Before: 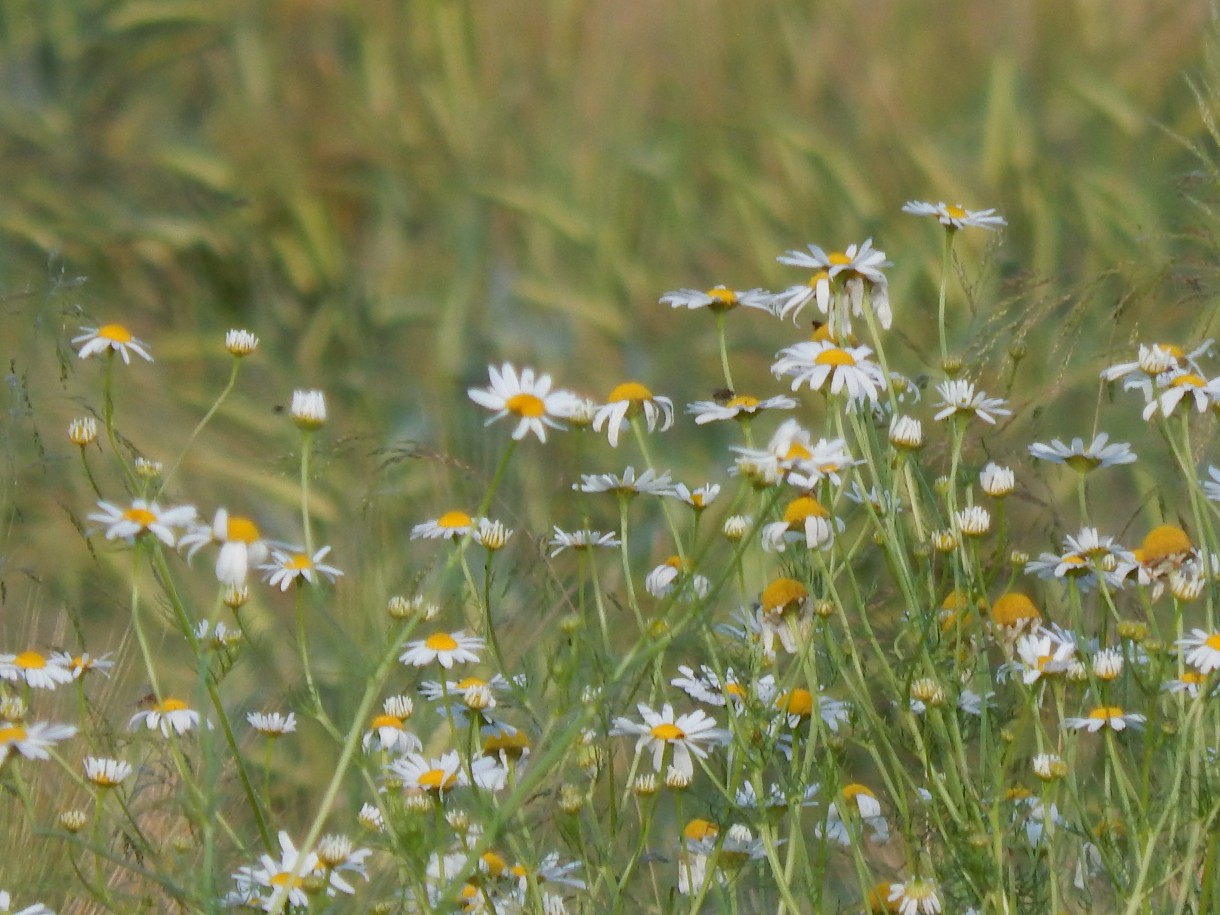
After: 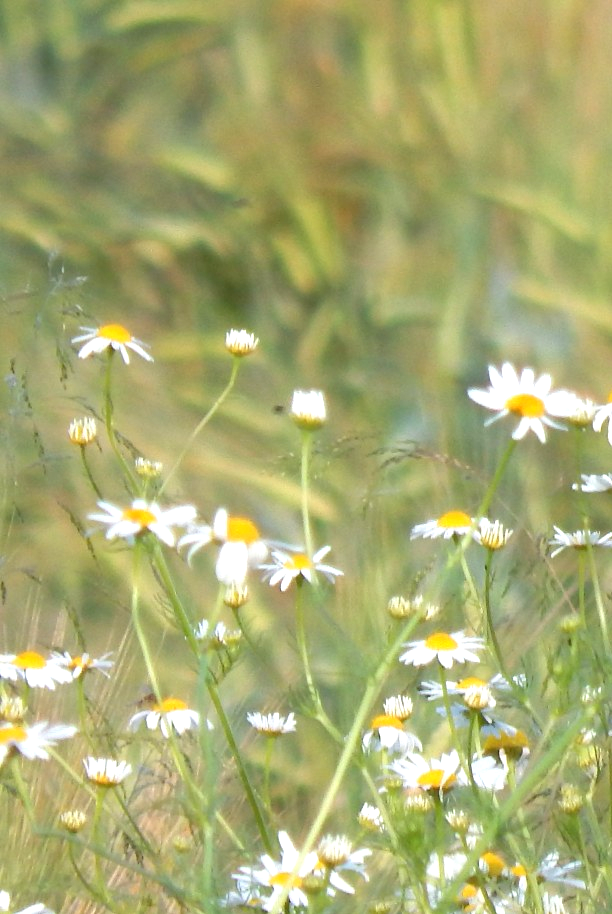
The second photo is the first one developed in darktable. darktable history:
crop and rotate: left 0.005%, top 0%, right 49.762%
exposure: black level correction 0, exposure 1 EV, compensate highlight preservation false
